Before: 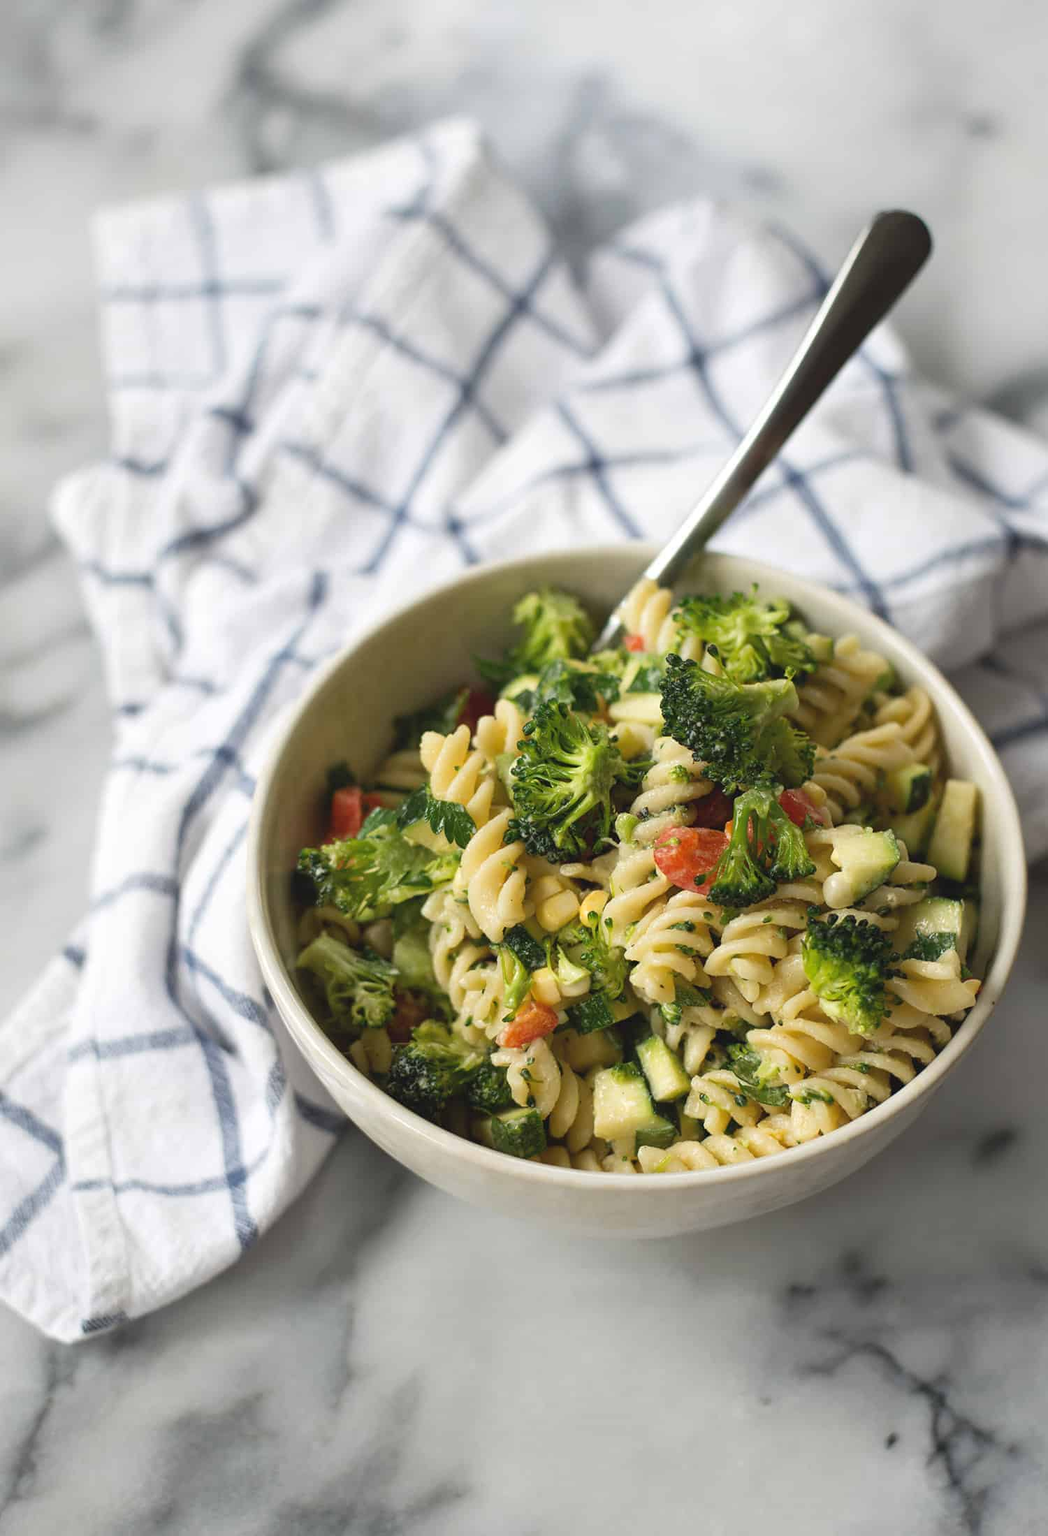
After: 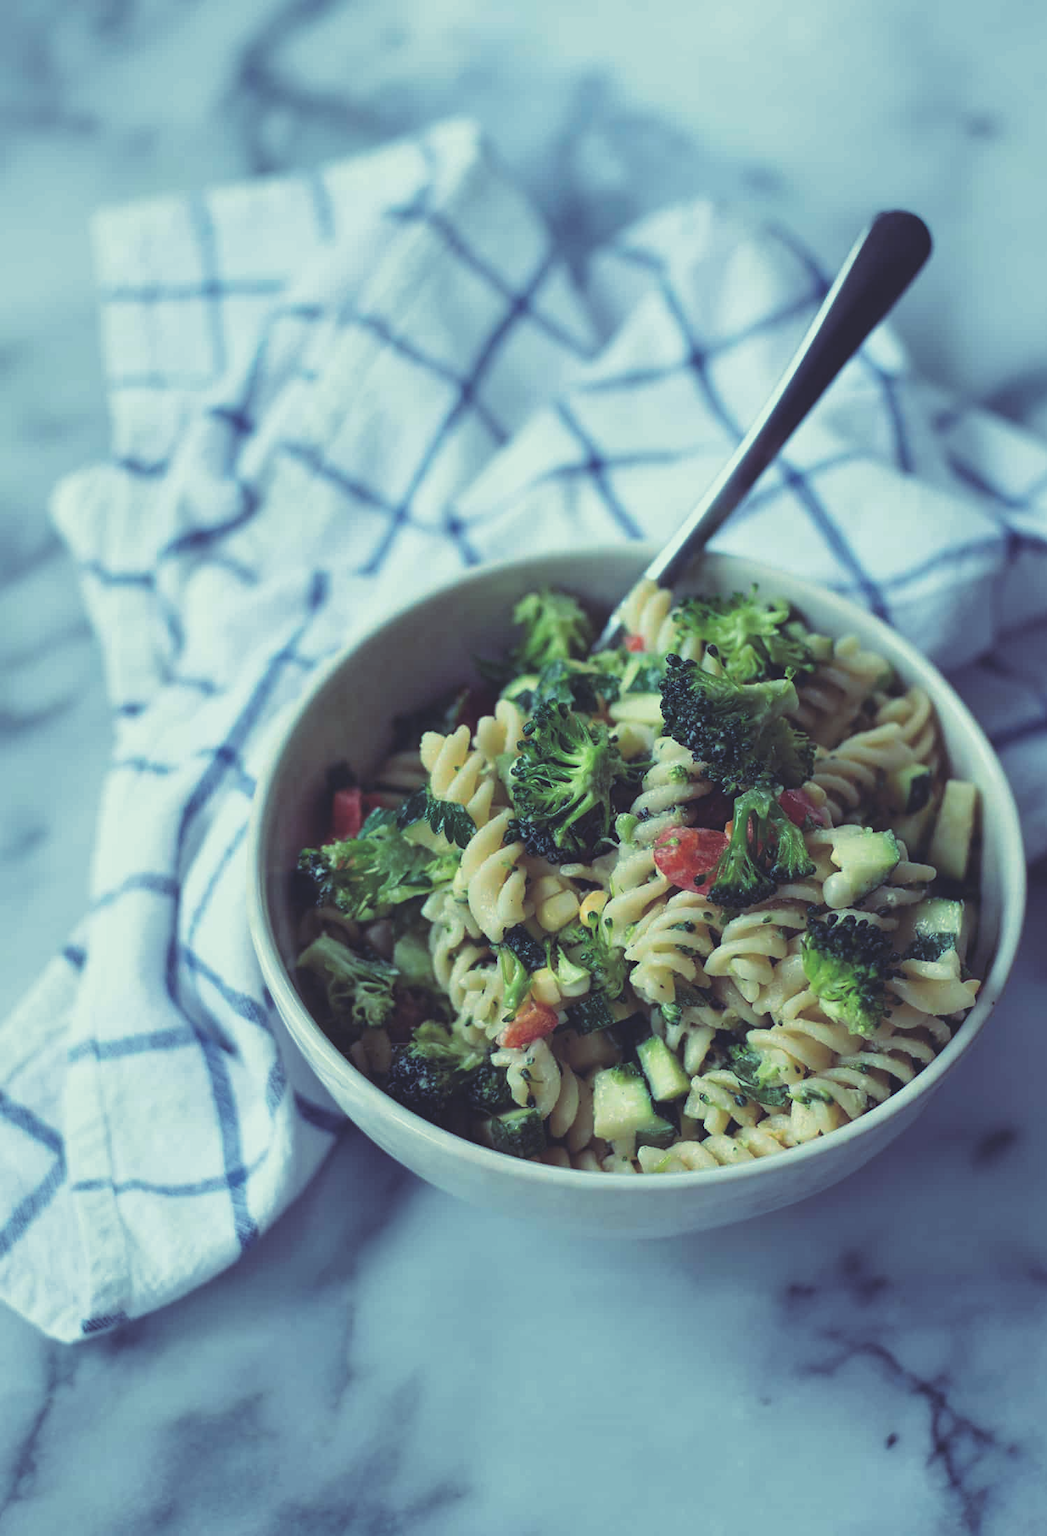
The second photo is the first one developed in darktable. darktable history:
filmic rgb: black relative exposure -5.83 EV, white relative exposure 3.4 EV, hardness 3.68
rgb curve: curves: ch0 [(0, 0.186) (0.314, 0.284) (0.576, 0.466) (0.805, 0.691) (0.936, 0.886)]; ch1 [(0, 0.186) (0.314, 0.284) (0.581, 0.534) (0.771, 0.746) (0.936, 0.958)]; ch2 [(0, 0.216) (0.275, 0.39) (1, 1)], mode RGB, independent channels, compensate middle gray true, preserve colors none
